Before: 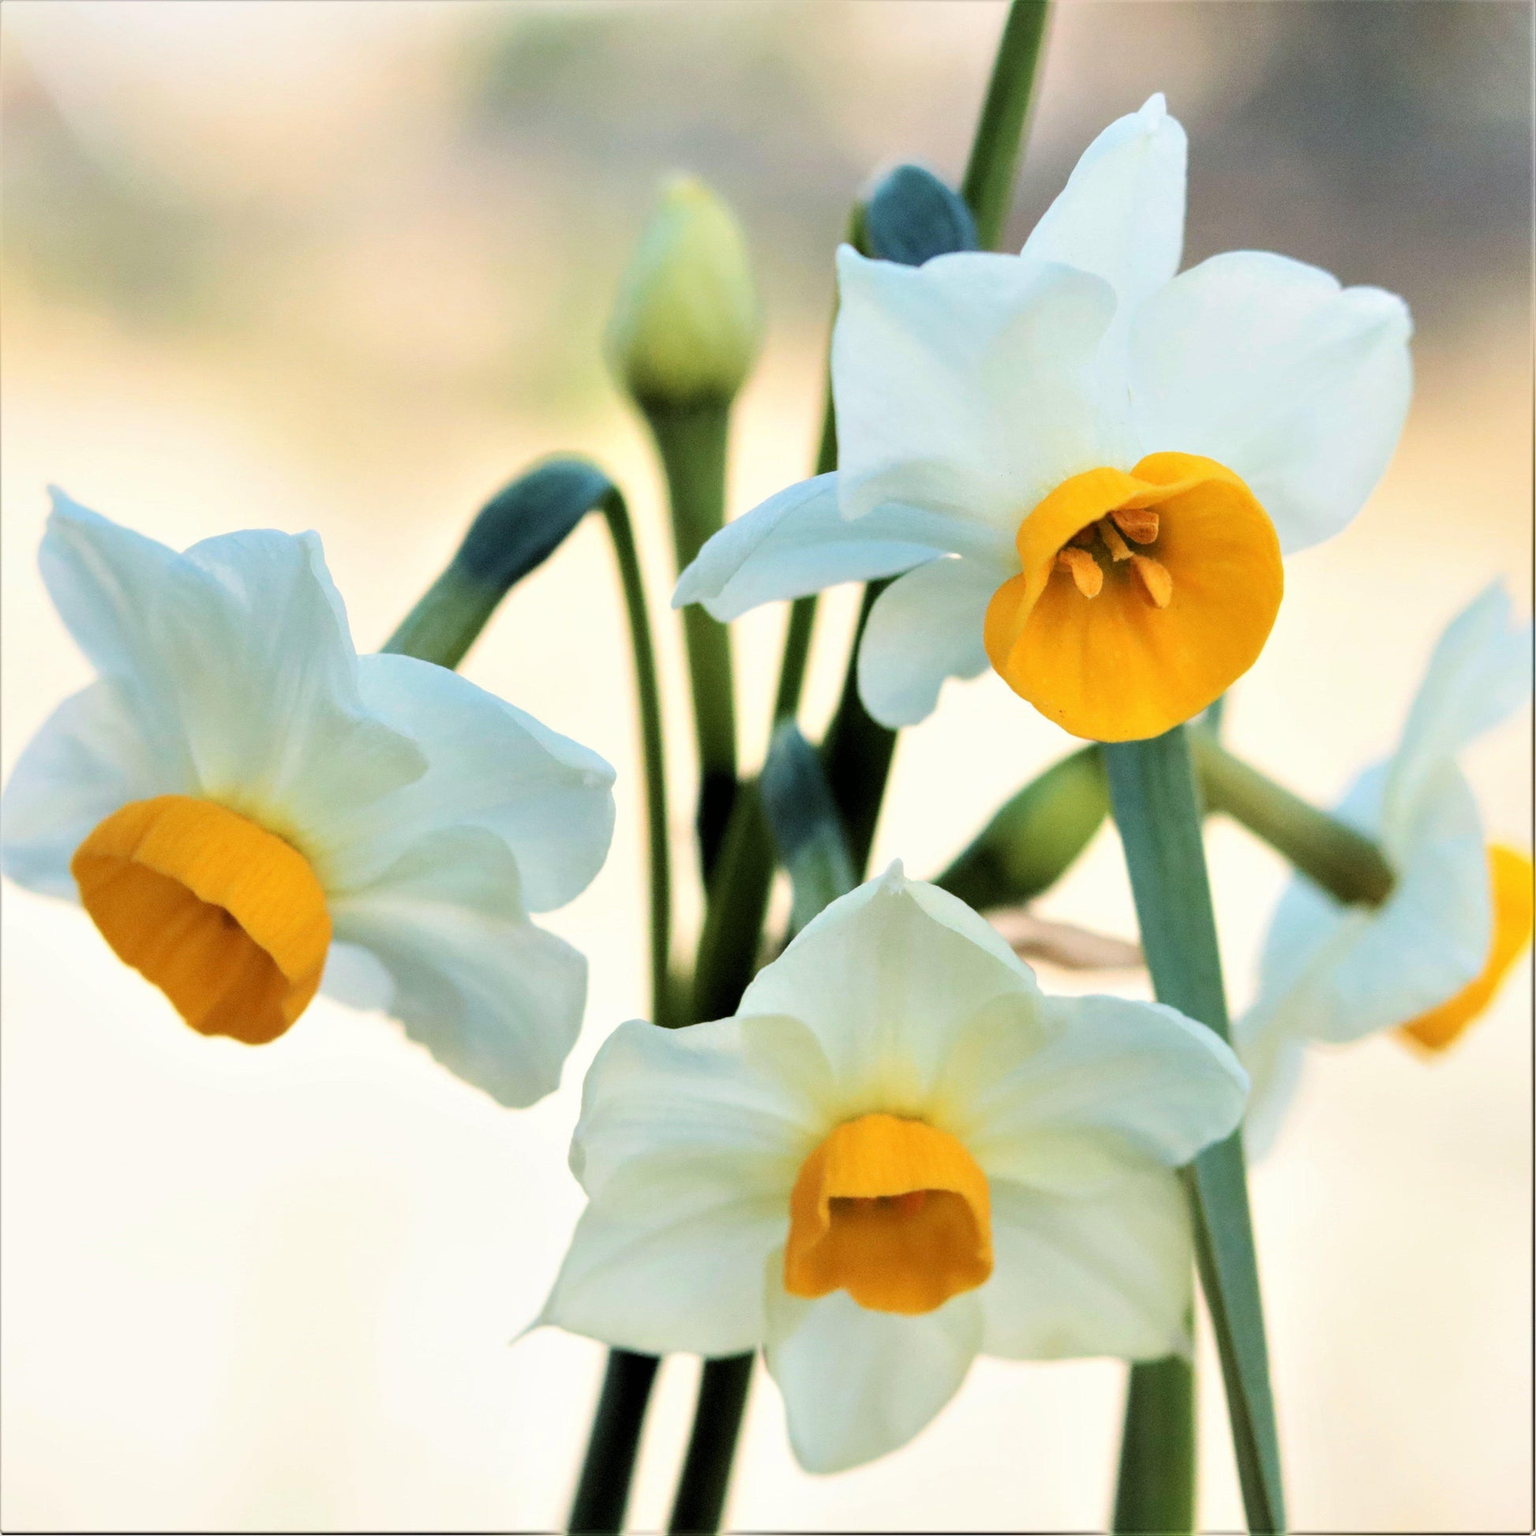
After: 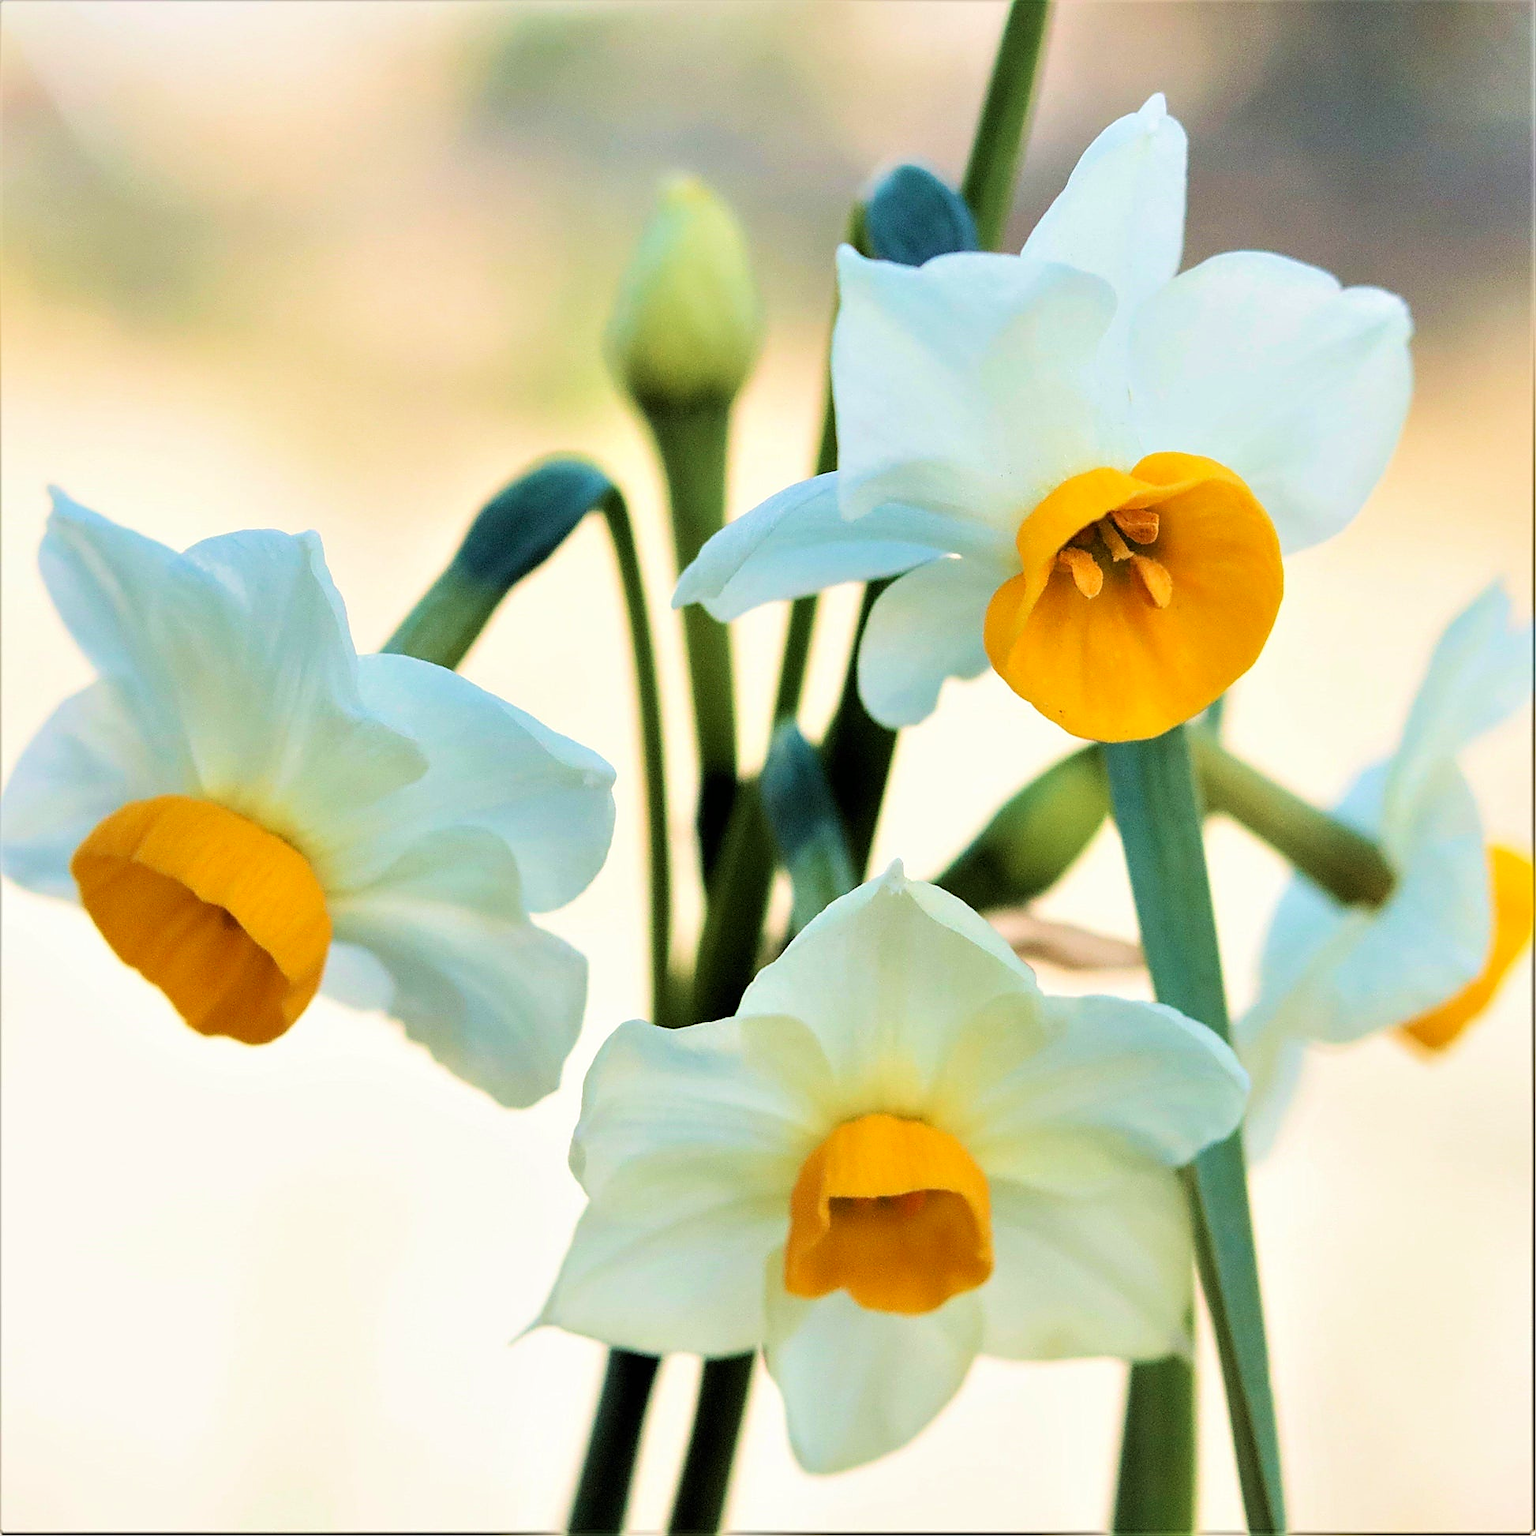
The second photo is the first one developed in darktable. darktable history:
contrast brightness saturation: contrast 0.04, saturation 0.07
velvia: on, module defaults
sharpen: radius 1.4, amount 1.25, threshold 0.7
